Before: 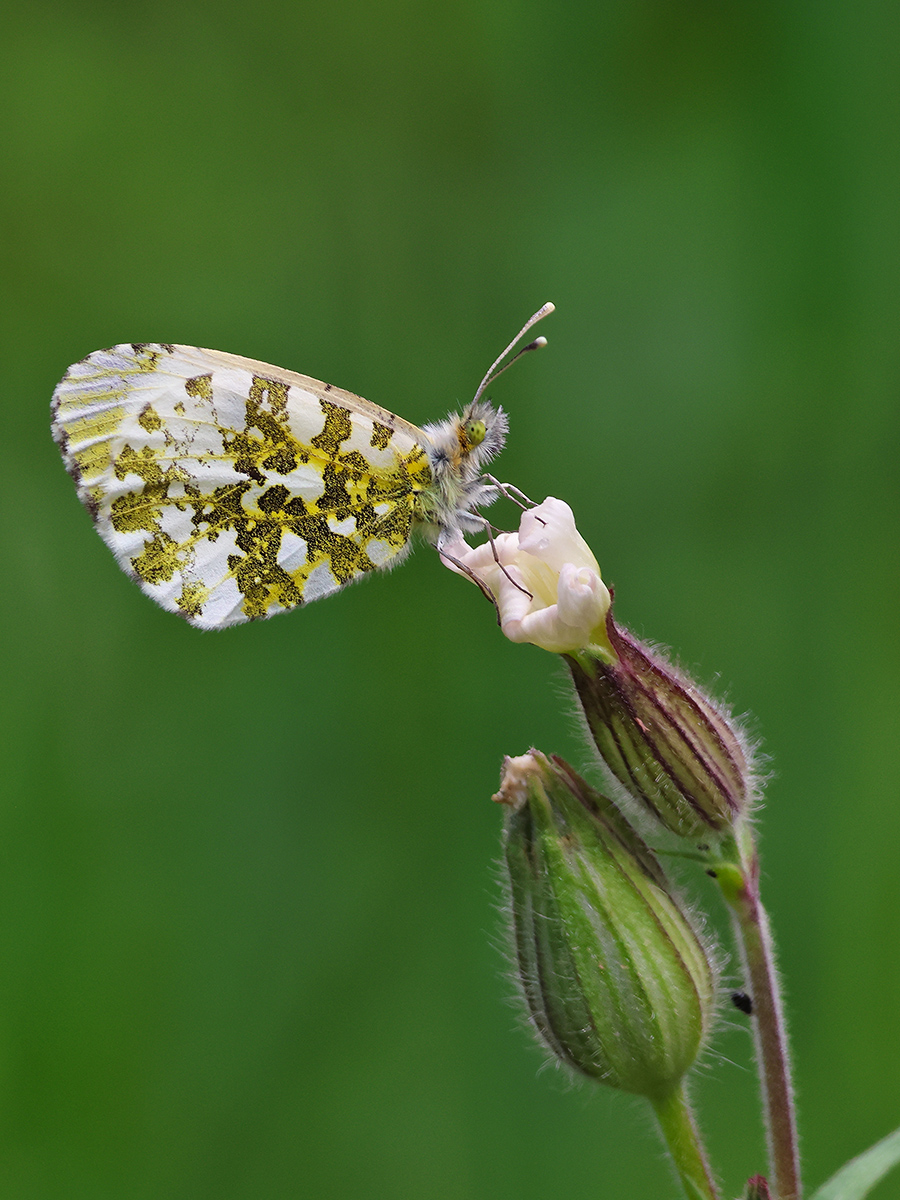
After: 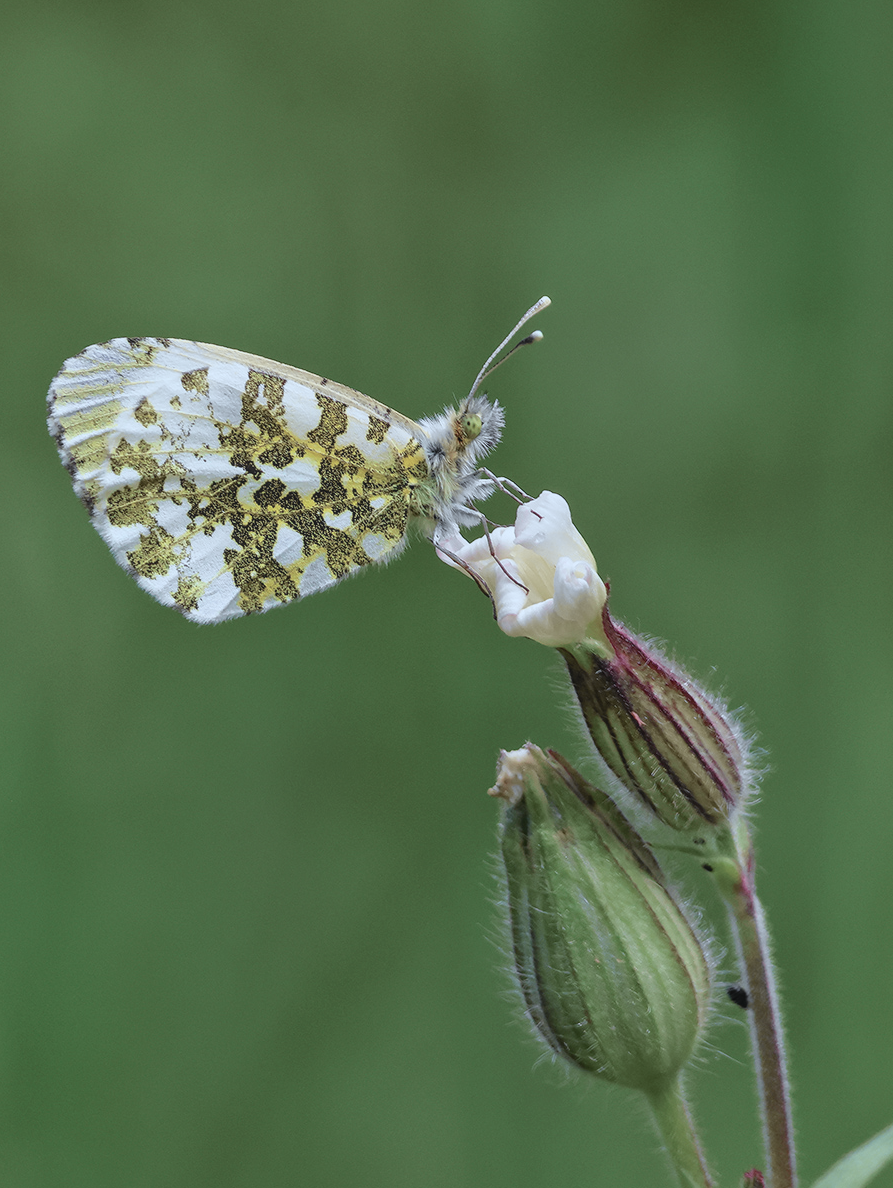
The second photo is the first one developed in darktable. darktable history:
tone curve: curves: ch0 [(0, 0) (0.058, 0.037) (0.214, 0.183) (0.304, 0.288) (0.561, 0.554) (0.687, 0.677) (0.768, 0.768) (0.858, 0.861) (0.987, 0.945)]; ch1 [(0, 0) (0.172, 0.123) (0.312, 0.296) (0.432, 0.448) (0.471, 0.469) (0.502, 0.5) (0.521, 0.505) (0.565, 0.569) (0.663, 0.663) (0.703, 0.721) (0.857, 0.917) (1, 1)]; ch2 [(0, 0) (0.411, 0.424) (0.485, 0.497) (0.502, 0.5) (0.517, 0.511) (0.556, 0.562) (0.626, 0.594) (0.709, 0.661) (1, 1)], color space Lab, independent channels, preserve colors none
color correction: highlights a* -4.03, highlights b* -10.9
contrast brightness saturation: contrast -0.156, brightness 0.049, saturation -0.116
local contrast: on, module defaults
crop: left 0.502%, top 0.502%, right 0.247%, bottom 0.422%
